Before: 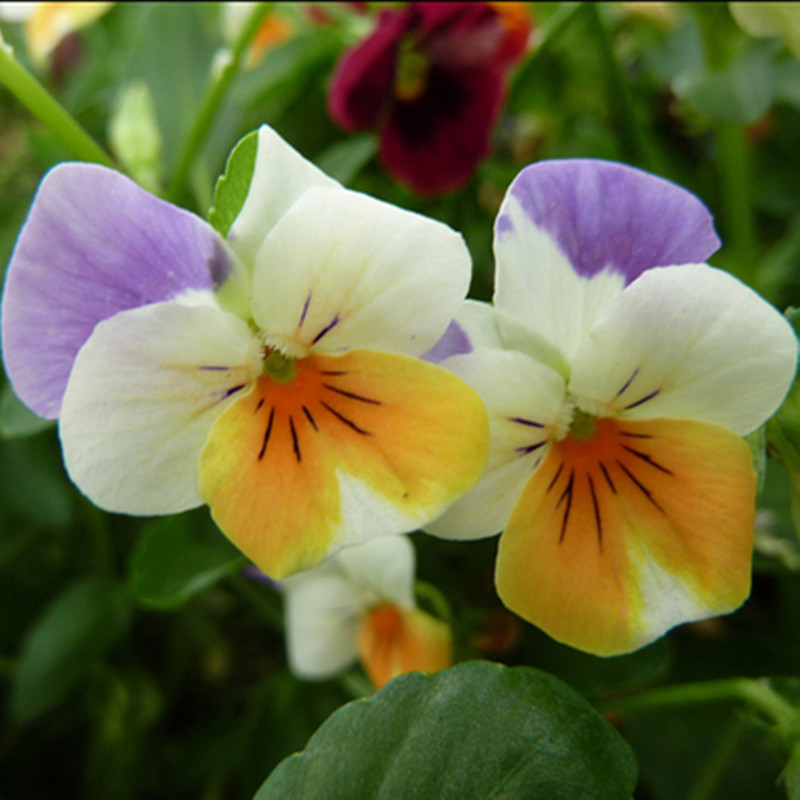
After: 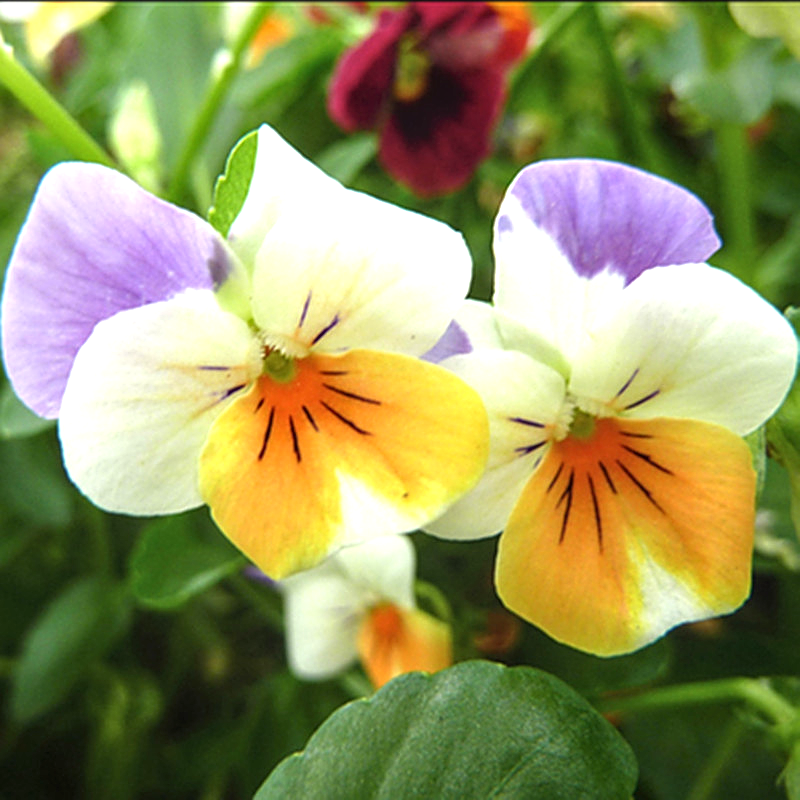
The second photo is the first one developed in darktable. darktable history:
sharpen: on, module defaults
exposure: black level correction 0, exposure 1.099 EV, compensate exposure bias true, compensate highlight preservation false
contrast brightness saturation: saturation -0.047
local contrast: detail 109%
